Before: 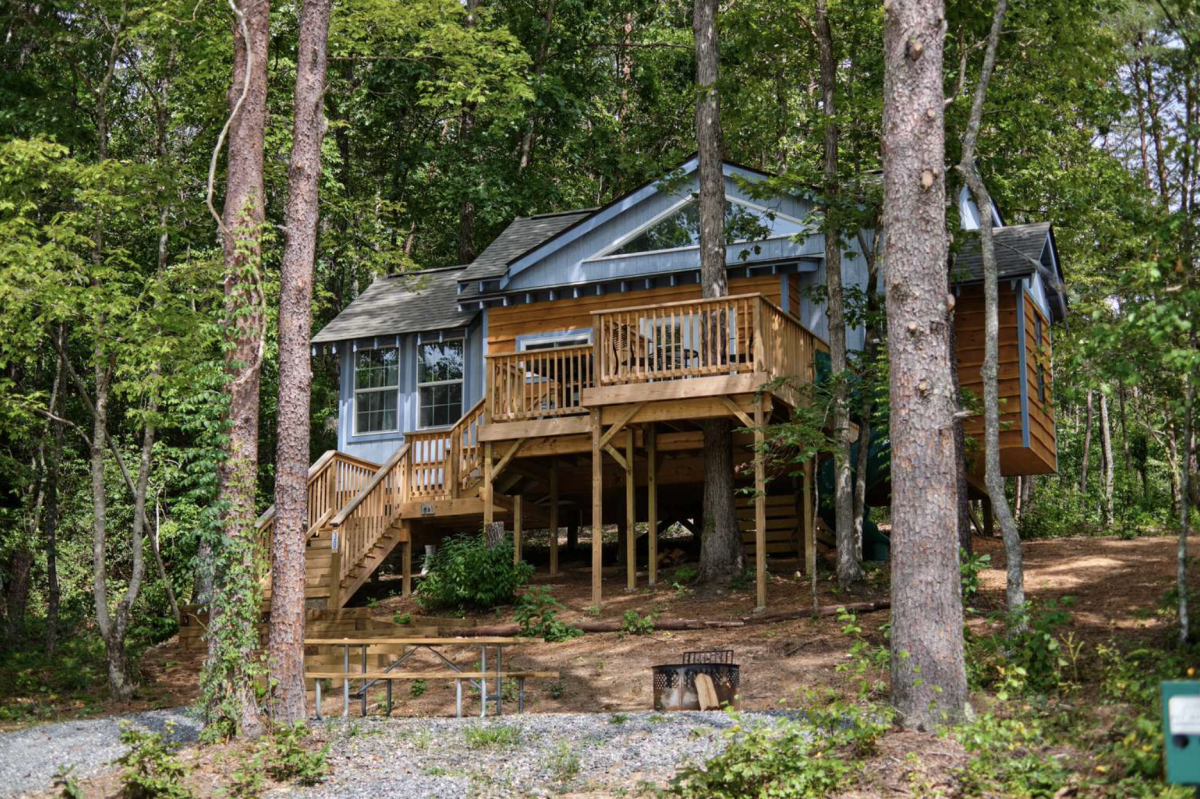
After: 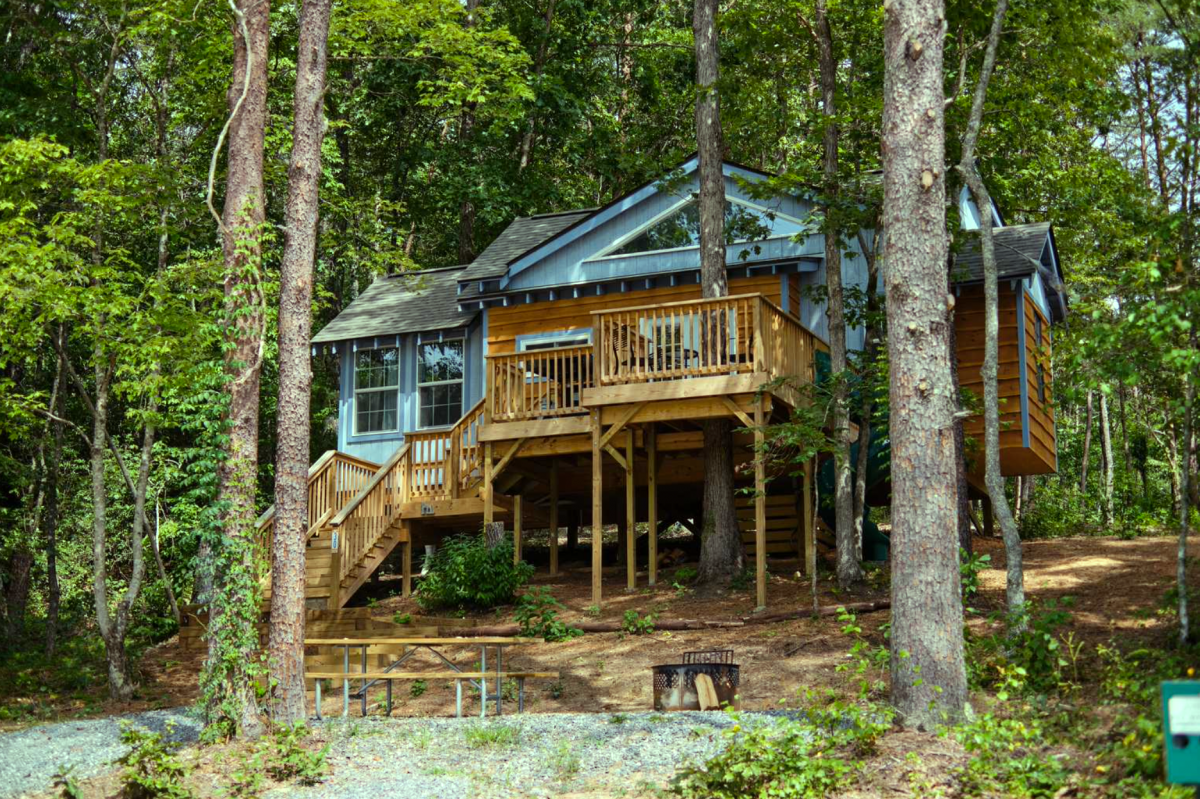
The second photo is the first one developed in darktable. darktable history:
color balance rgb: highlights gain › luminance 15.596%, highlights gain › chroma 7.042%, highlights gain › hue 126.73°, shadows fall-off 102.897%, linear chroma grading › global chroma 14.552%, perceptual saturation grading › global saturation 0.748%, mask middle-gray fulcrum 21.761%, global vibrance 10.676%, saturation formula JzAzBz (2021)
exposure: compensate exposure bias true, compensate highlight preservation false
shadows and highlights: shadows -21.52, highlights 99.73, soften with gaussian
